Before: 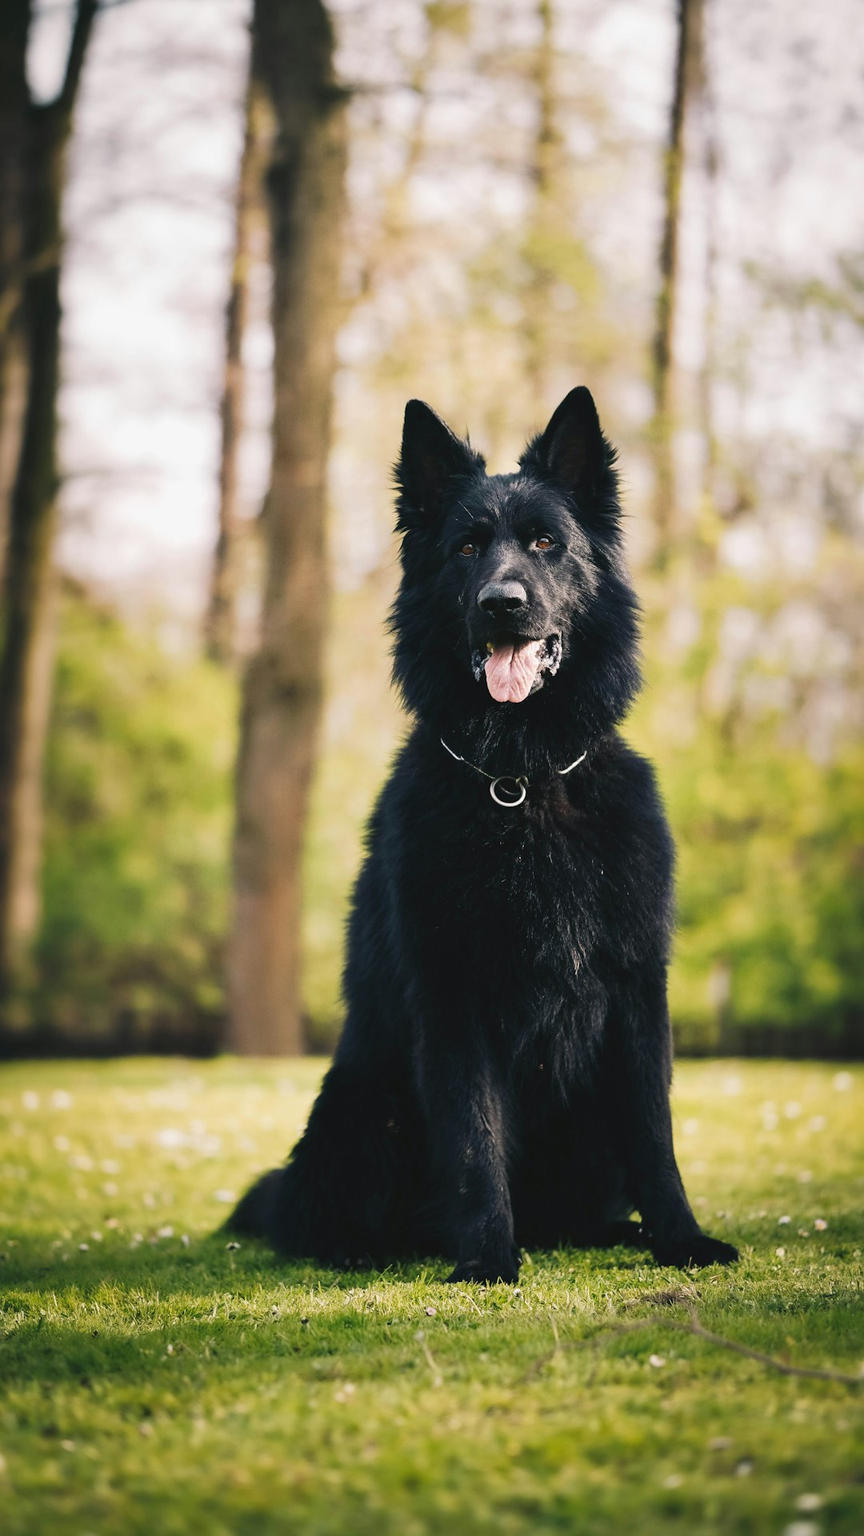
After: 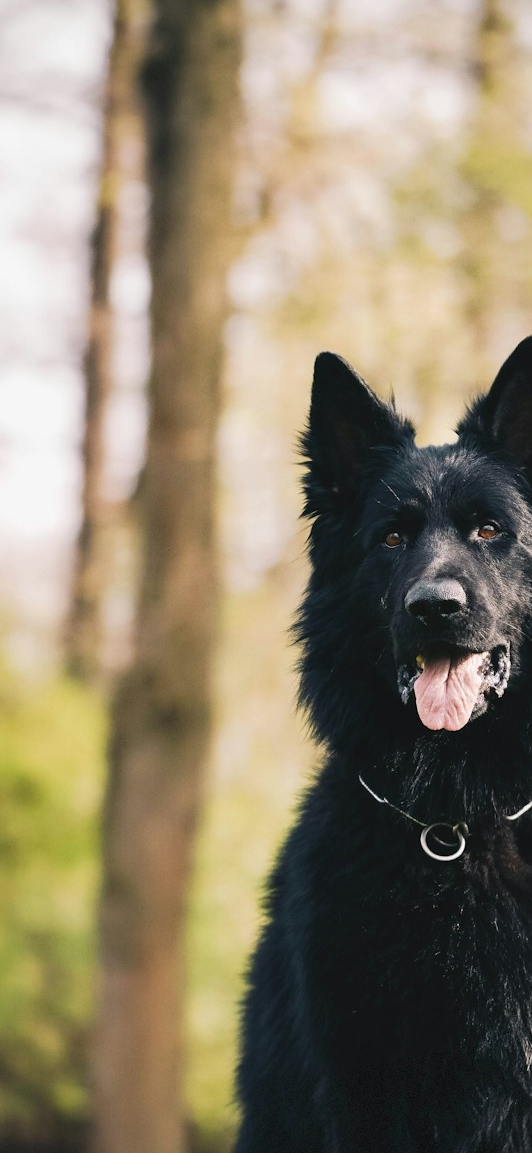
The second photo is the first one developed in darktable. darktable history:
crop: left 17.835%, top 7.675%, right 32.881%, bottom 32.213%
vignetting: fall-off start 97.28%, fall-off radius 79%, brightness -0.462, saturation -0.3, width/height ratio 1.114, dithering 8-bit output, unbound false
